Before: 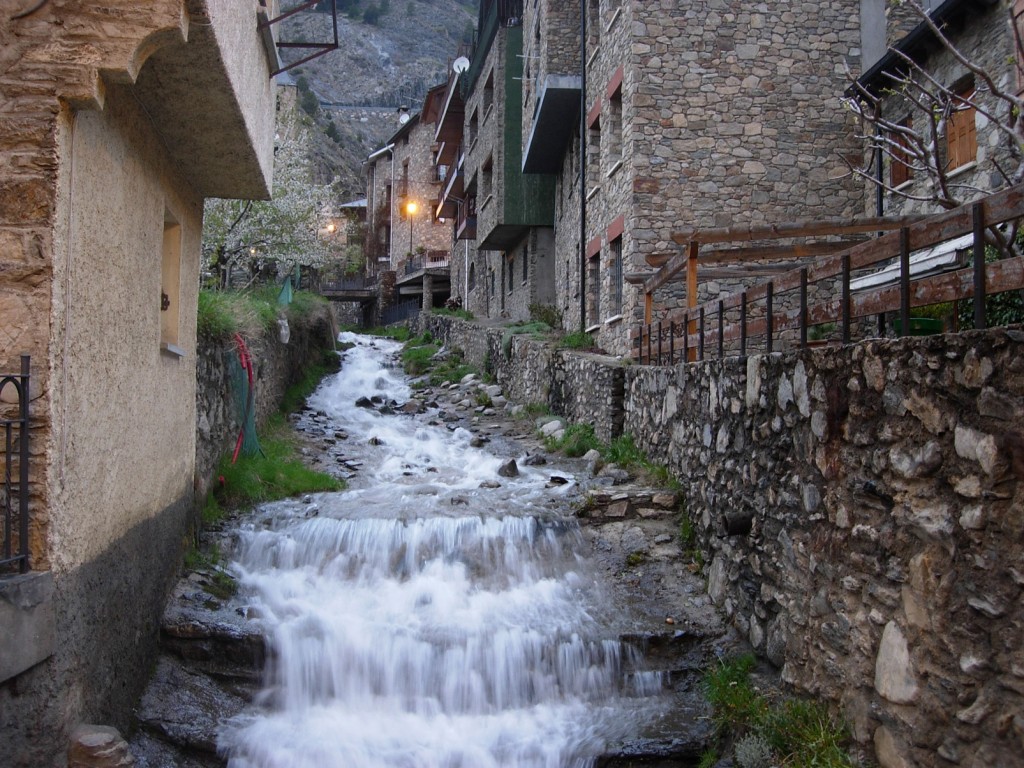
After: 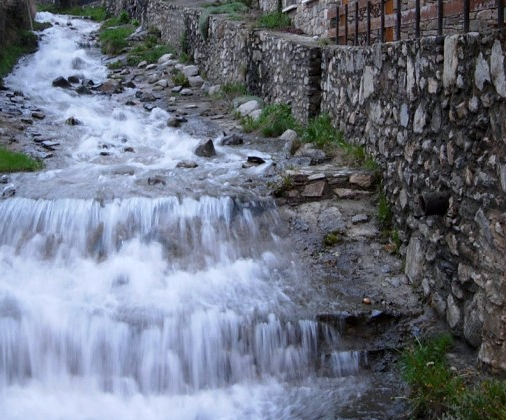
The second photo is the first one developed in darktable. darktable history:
crop: left 29.672%, top 41.786%, right 20.851%, bottom 3.487%
white balance: red 0.983, blue 1.036
local contrast: highlights 61%, shadows 106%, detail 107%, midtone range 0.529
